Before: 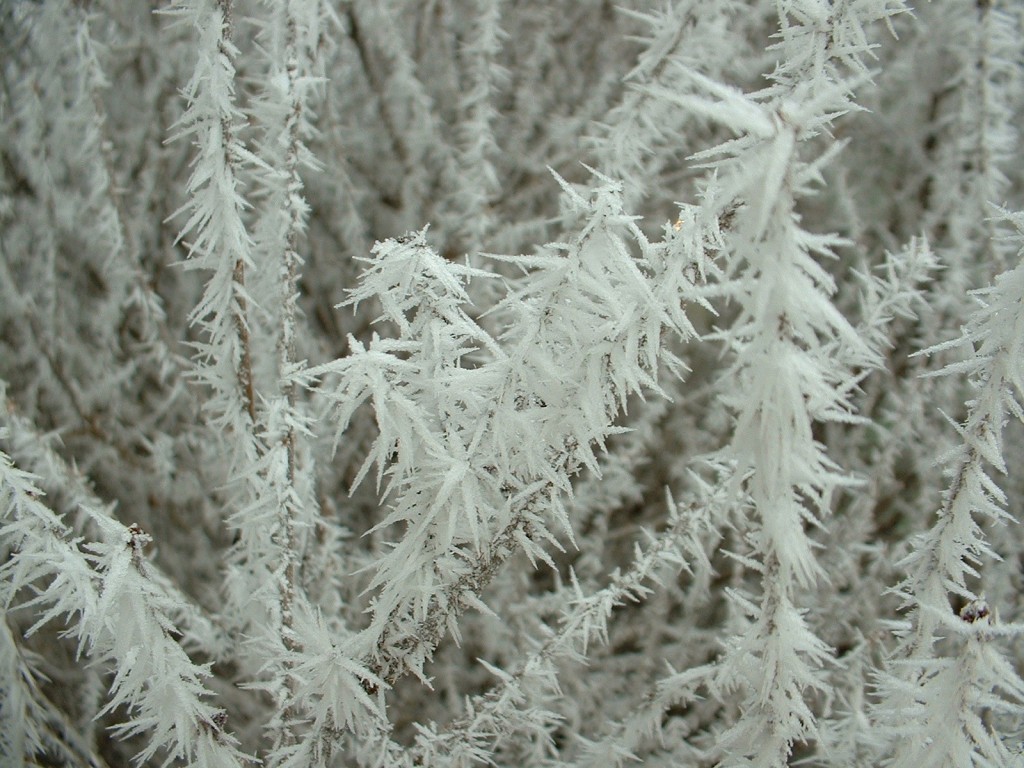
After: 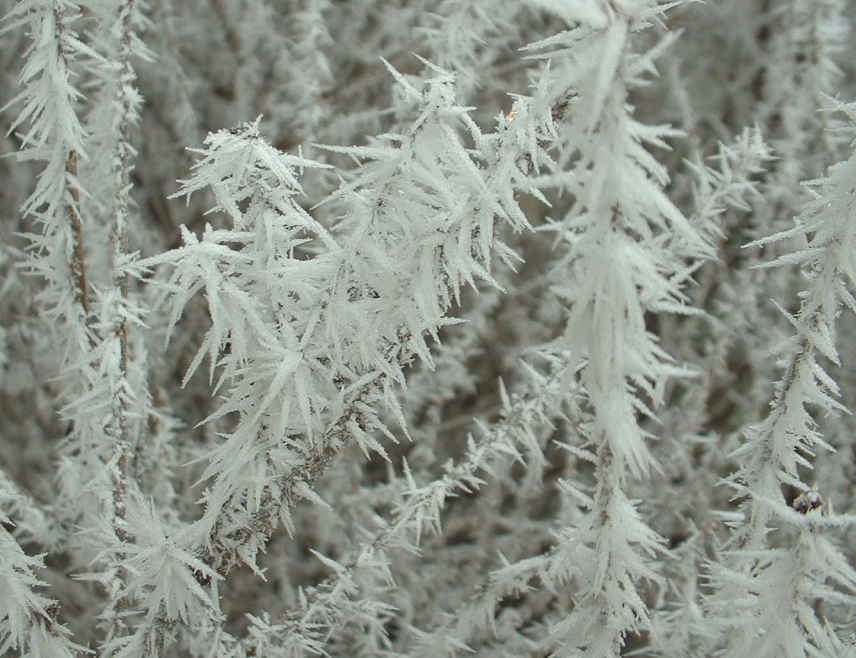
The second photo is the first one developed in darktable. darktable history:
exposure: black level correction -0.025, exposure -0.117 EV, compensate highlight preservation false
contrast equalizer: octaves 7, y [[0.528 ×6], [0.514 ×6], [0.362 ×6], [0 ×6], [0 ×6]]
crop: left 16.315%, top 14.246%
